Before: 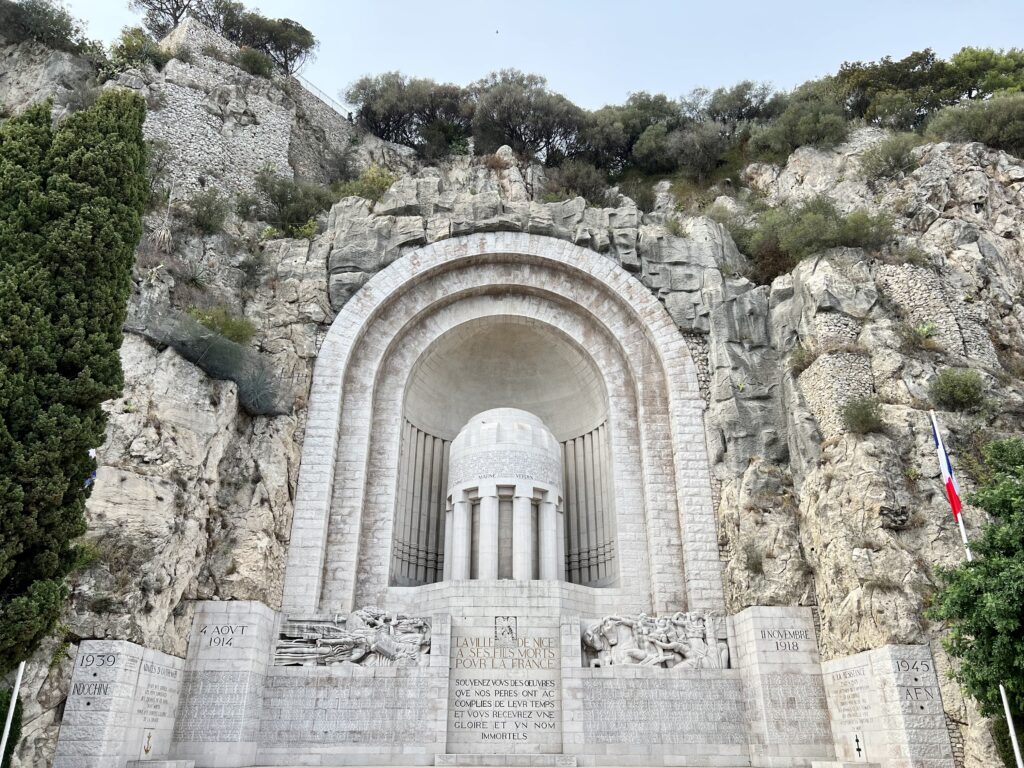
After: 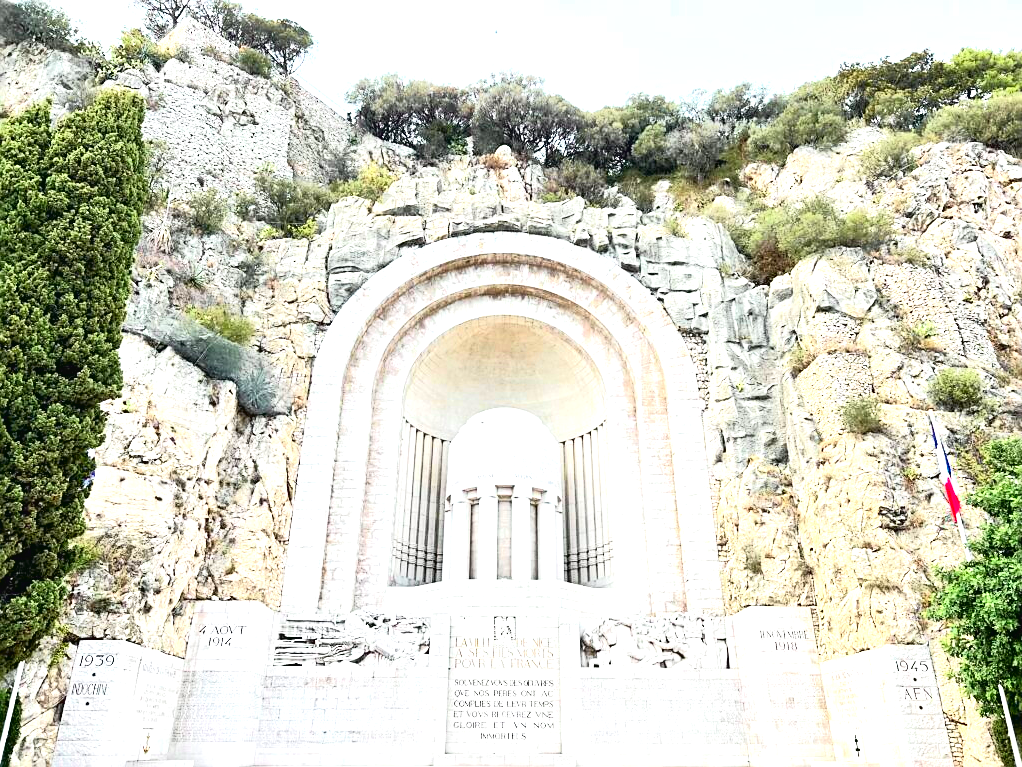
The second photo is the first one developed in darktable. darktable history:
exposure: black level correction 0, exposure 1.524 EV, compensate highlight preservation false
crop: left 0.103%
tone curve: curves: ch0 [(0, 0.024) (0.031, 0.027) (0.113, 0.069) (0.198, 0.18) (0.304, 0.303) (0.441, 0.462) (0.557, 0.6) (0.711, 0.79) (0.812, 0.878) (0.927, 0.935) (1, 0.963)]; ch1 [(0, 0) (0.222, 0.2) (0.343, 0.325) (0.45, 0.441) (0.502, 0.501) (0.527, 0.534) (0.55, 0.561) (0.632, 0.656) (0.735, 0.754) (1, 1)]; ch2 [(0, 0) (0.249, 0.222) (0.352, 0.348) (0.424, 0.439) (0.476, 0.482) (0.499, 0.501) (0.517, 0.516) (0.532, 0.544) (0.558, 0.585) (0.596, 0.629) (0.726, 0.745) (0.82, 0.796) (0.998, 0.928)], color space Lab, independent channels, preserve colors none
sharpen: on, module defaults
